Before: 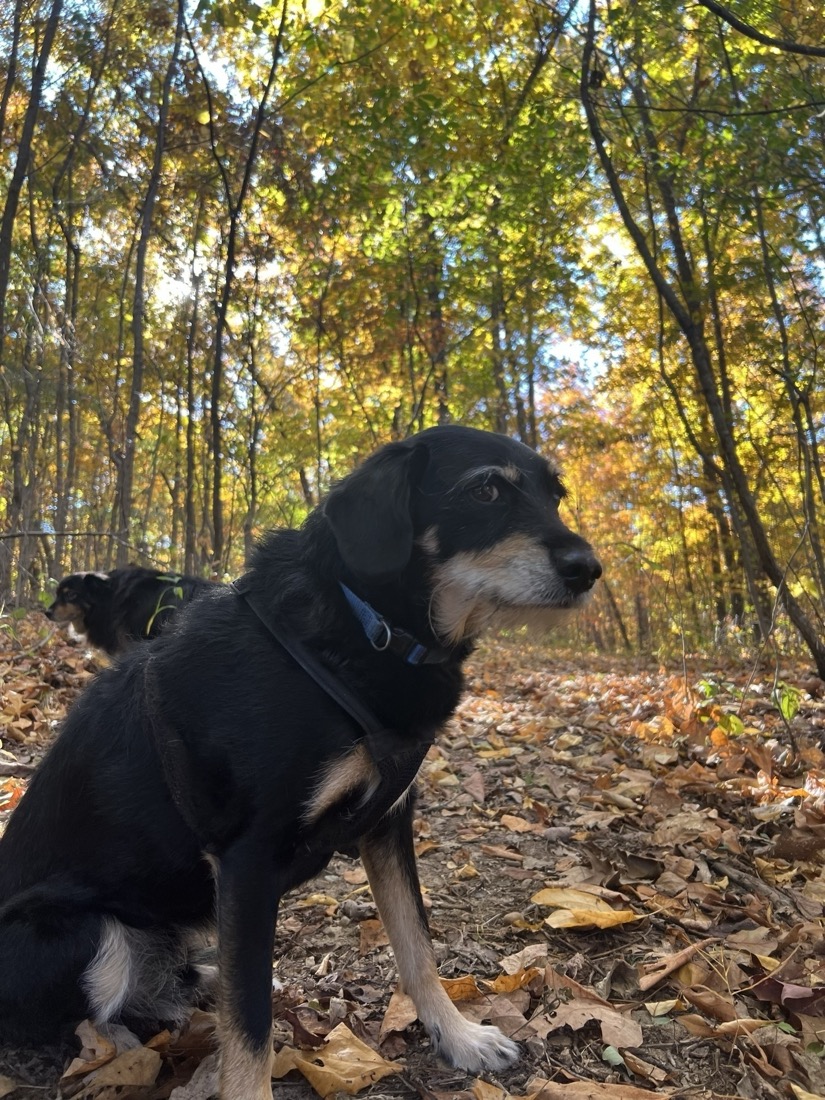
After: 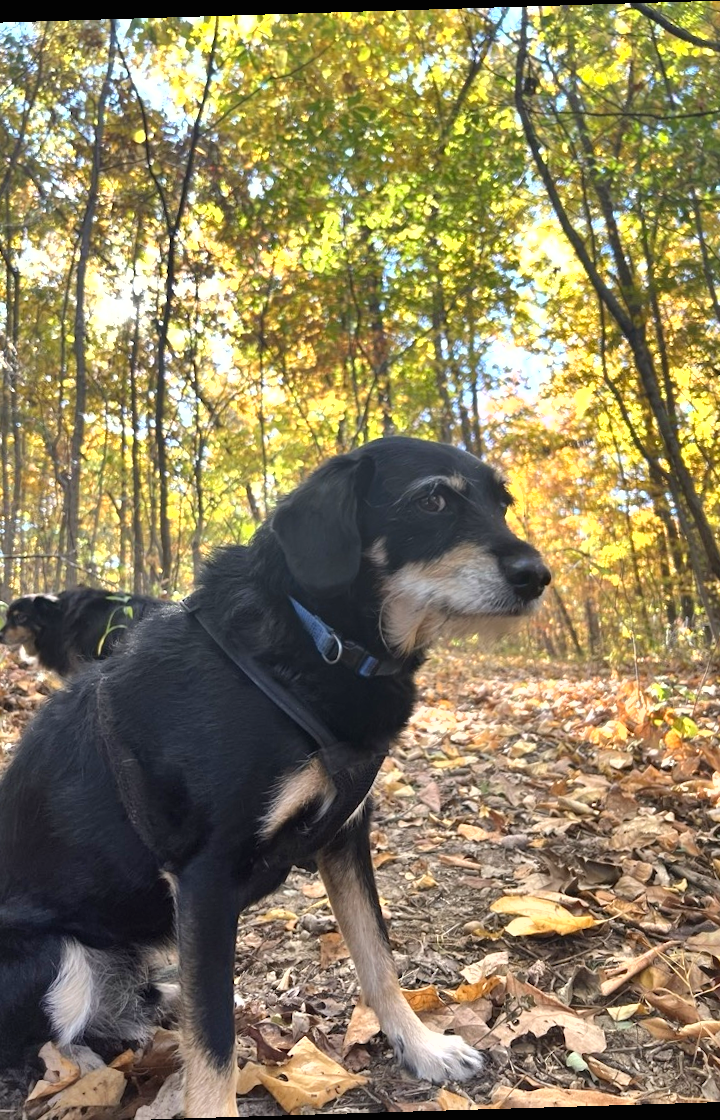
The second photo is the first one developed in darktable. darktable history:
exposure: black level correction 0, exposure 1 EV, compensate highlight preservation false
crop: left 8.026%, right 7.374%
shadows and highlights: low approximation 0.01, soften with gaussian
rotate and perspective: rotation -1.75°, automatic cropping off
